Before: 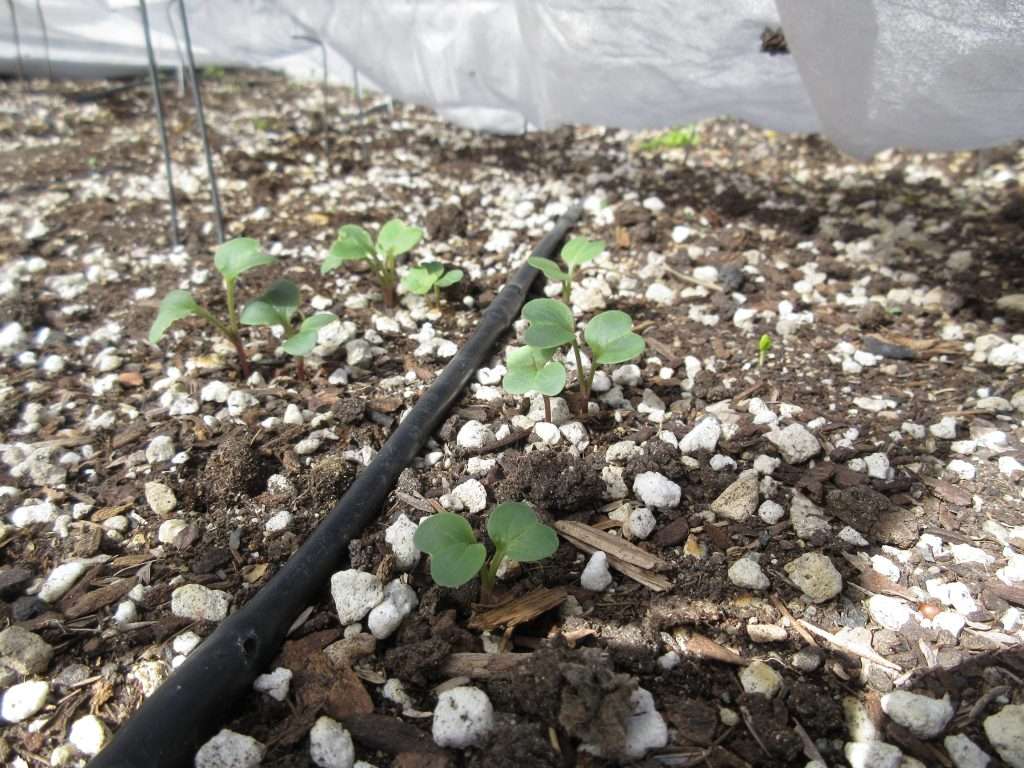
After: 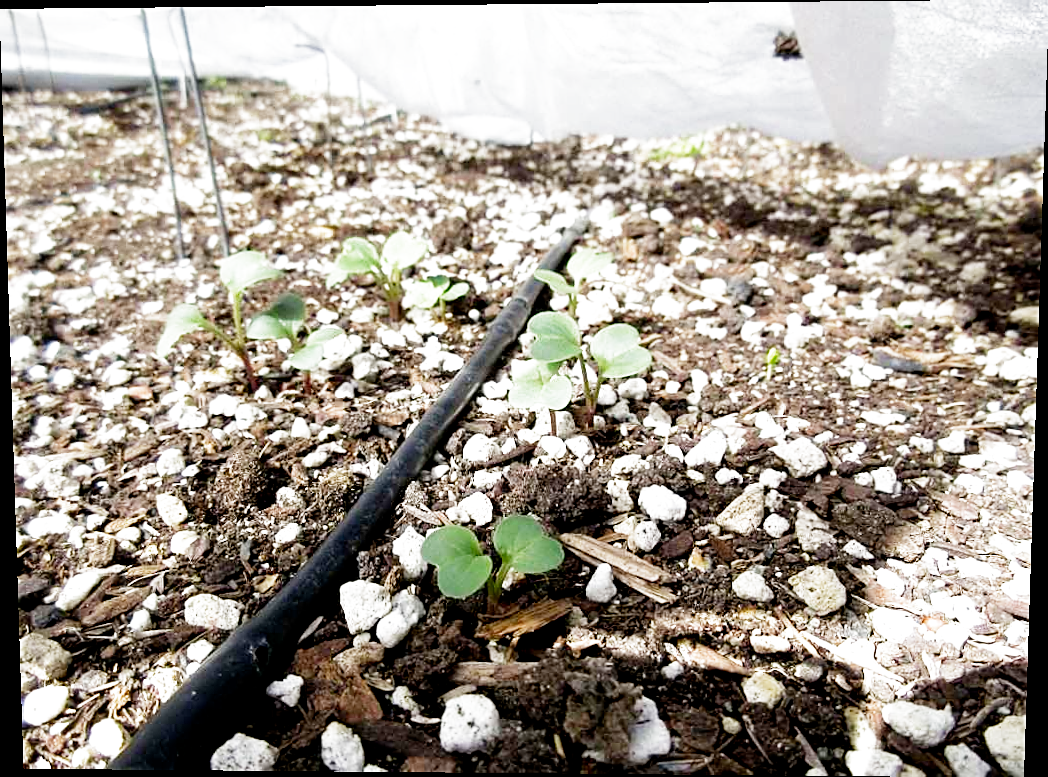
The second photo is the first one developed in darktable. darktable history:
sharpen: on, module defaults
rotate and perspective: lens shift (vertical) 0.048, lens shift (horizontal) -0.024, automatic cropping off
exposure: black level correction 0.007, exposure 0.093 EV, compensate highlight preservation false
filmic rgb: middle gray luminance 10%, black relative exposure -8.61 EV, white relative exposure 3.3 EV, threshold 6 EV, target black luminance 0%, hardness 5.2, latitude 44.69%, contrast 1.302, highlights saturation mix 5%, shadows ↔ highlights balance 24.64%, add noise in highlights 0, preserve chrominance no, color science v3 (2019), use custom middle-gray values true, iterations of high-quality reconstruction 0, contrast in highlights soft, enable highlight reconstruction true
